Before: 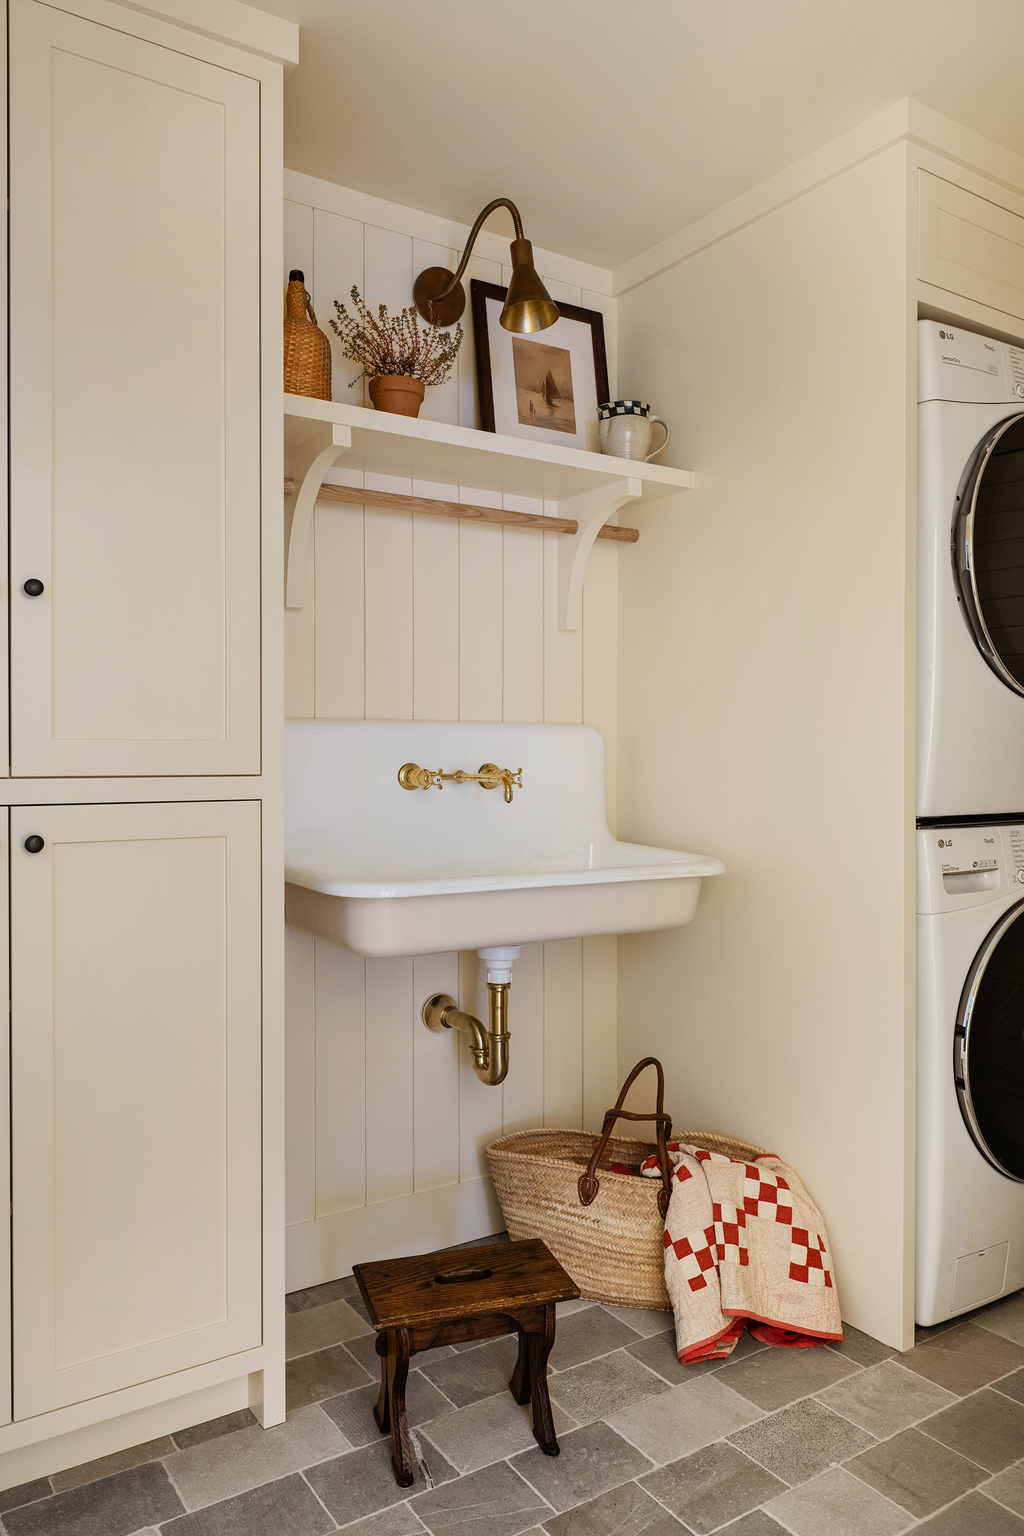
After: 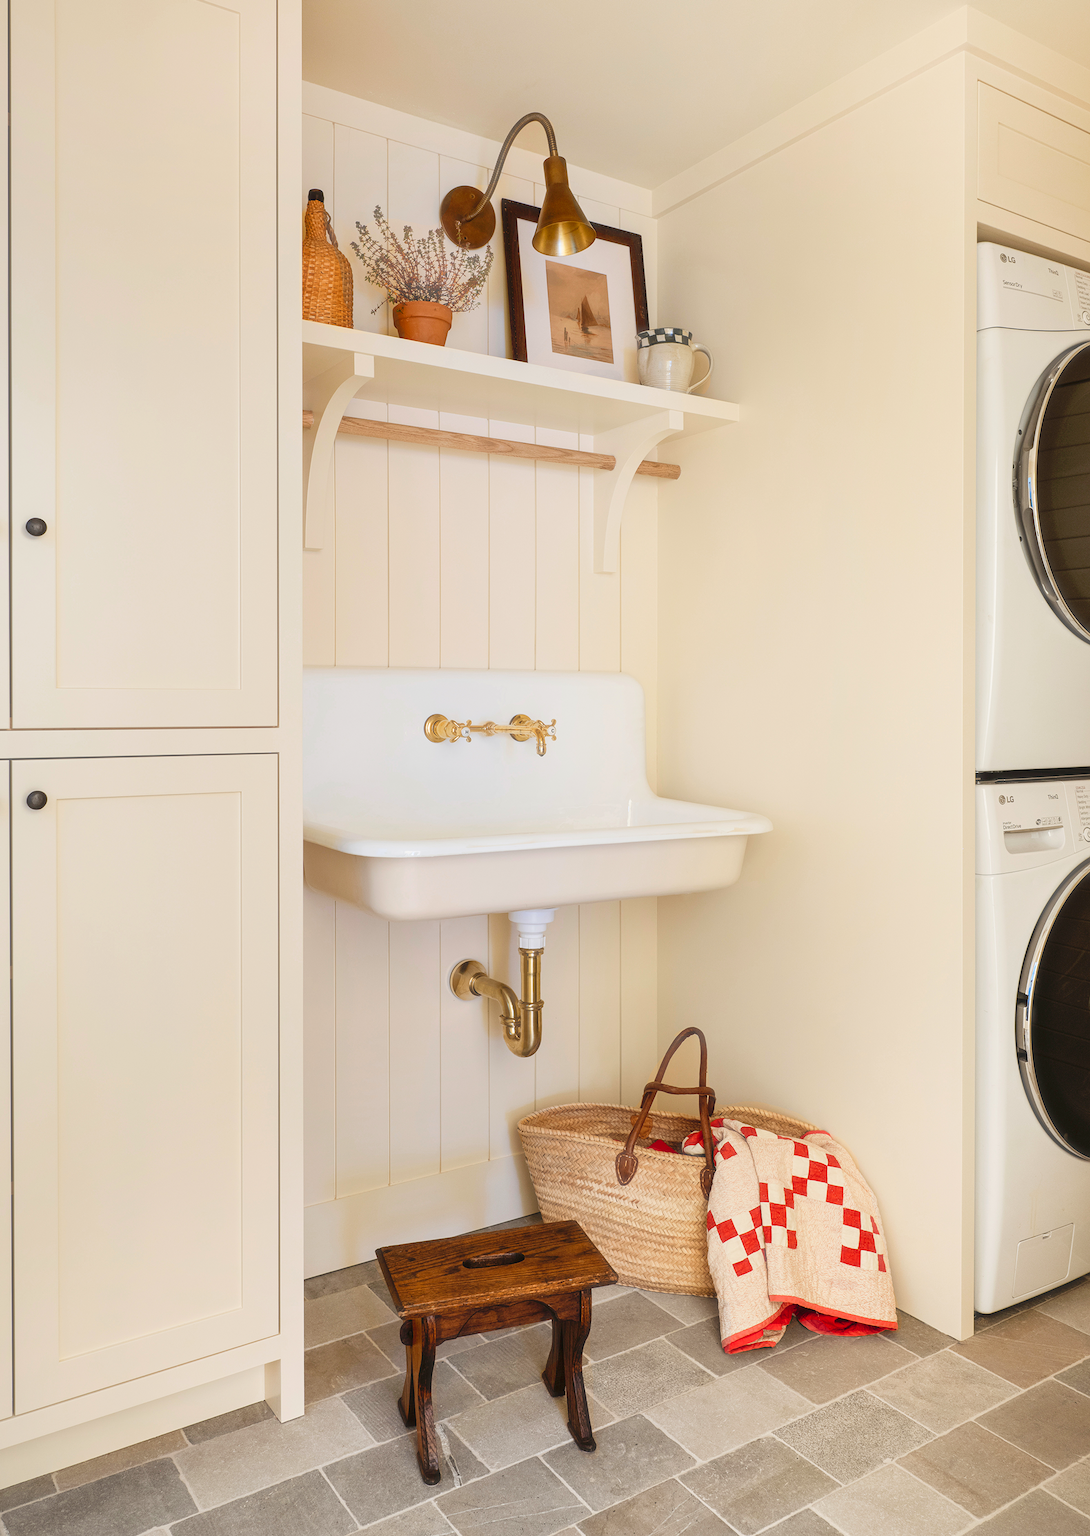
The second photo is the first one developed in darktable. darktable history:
haze removal: strength -0.107, compatibility mode true, adaptive false
levels: levels [0, 0.397, 0.955]
crop and rotate: top 6.048%
